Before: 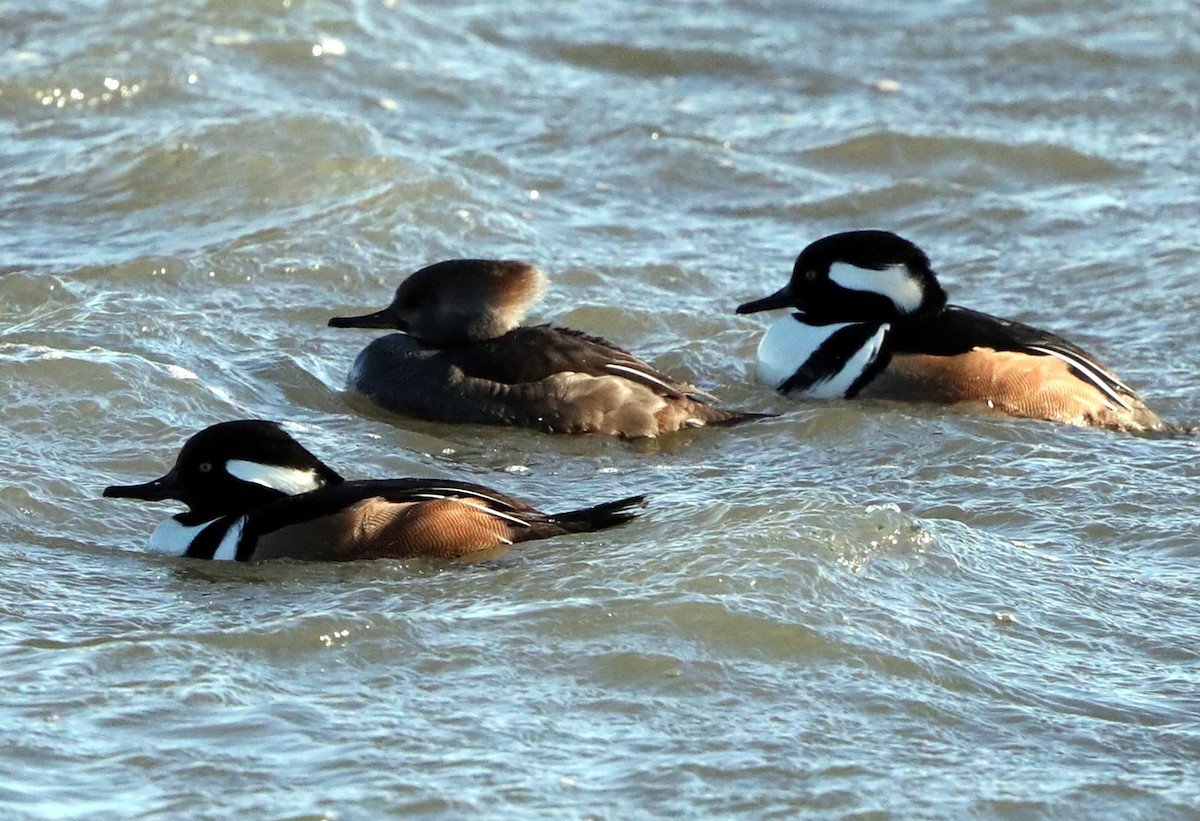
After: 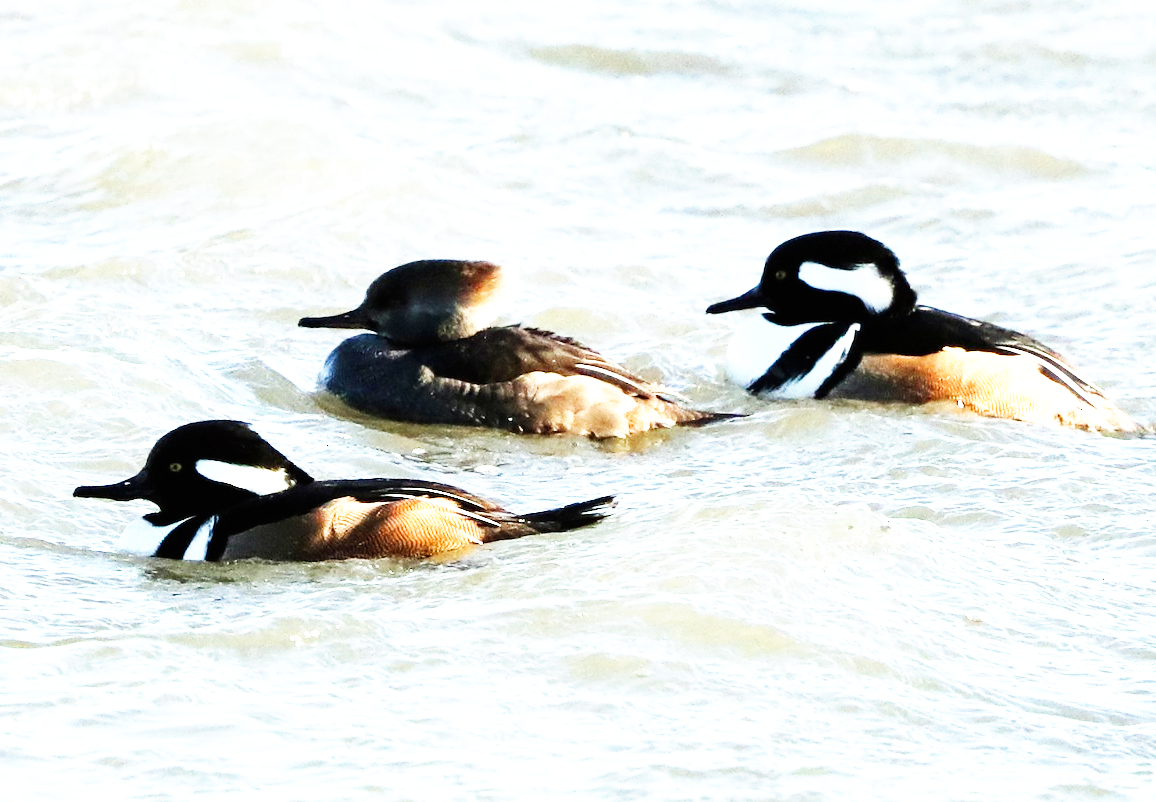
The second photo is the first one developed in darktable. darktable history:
crop and rotate: left 2.536%, right 1.107%, bottom 2.246%
white balance: emerald 1
base curve: curves: ch0 [(0, 0) (0.007, 0.004) (0.027, 0.03) (0.046, 0.07) (0.207, 0.54) (0.442, 0.872) (0.673, 0.972) (1, 1)], preserve colors none
exposure: black level correction 0, exposure 1 EV, compensate exposure bias true, compensate highlight preservation false
